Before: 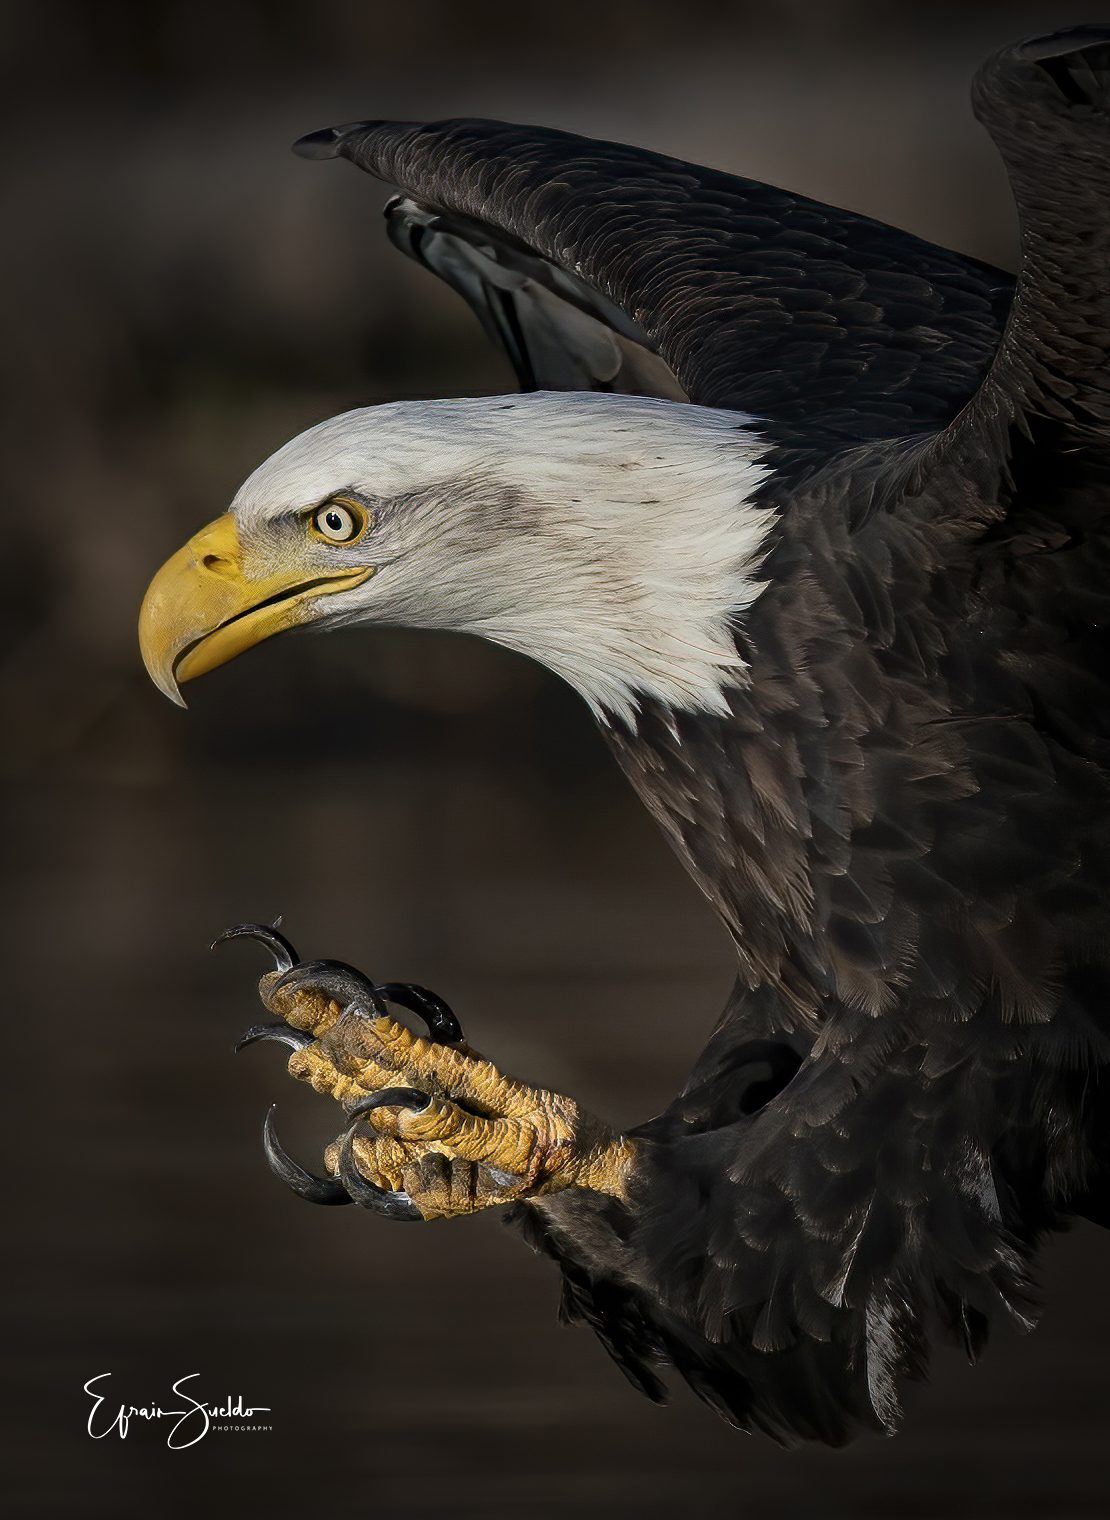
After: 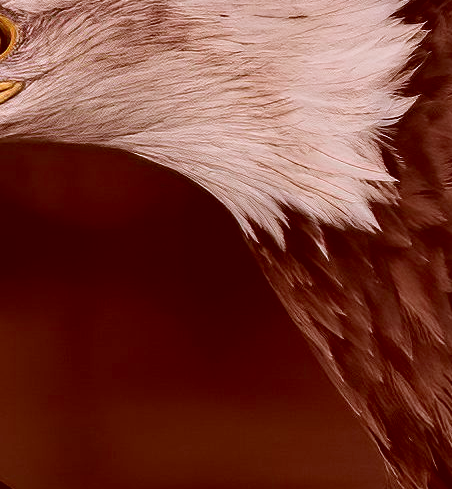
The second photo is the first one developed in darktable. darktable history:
crop: left 31.723%, top 31.956%, right 27.495%, bottom 35.861%
color calibration: gray › normalize channels true, illuminant as shot in camera, x 0.37, y 0.382, temperature 4319.57 K, gamut compression 0.01
color correction: highlights a* 9.24, highlights b* 8.85, shadows a* 39.59, shadows b* 39.52, saturation 0.805
